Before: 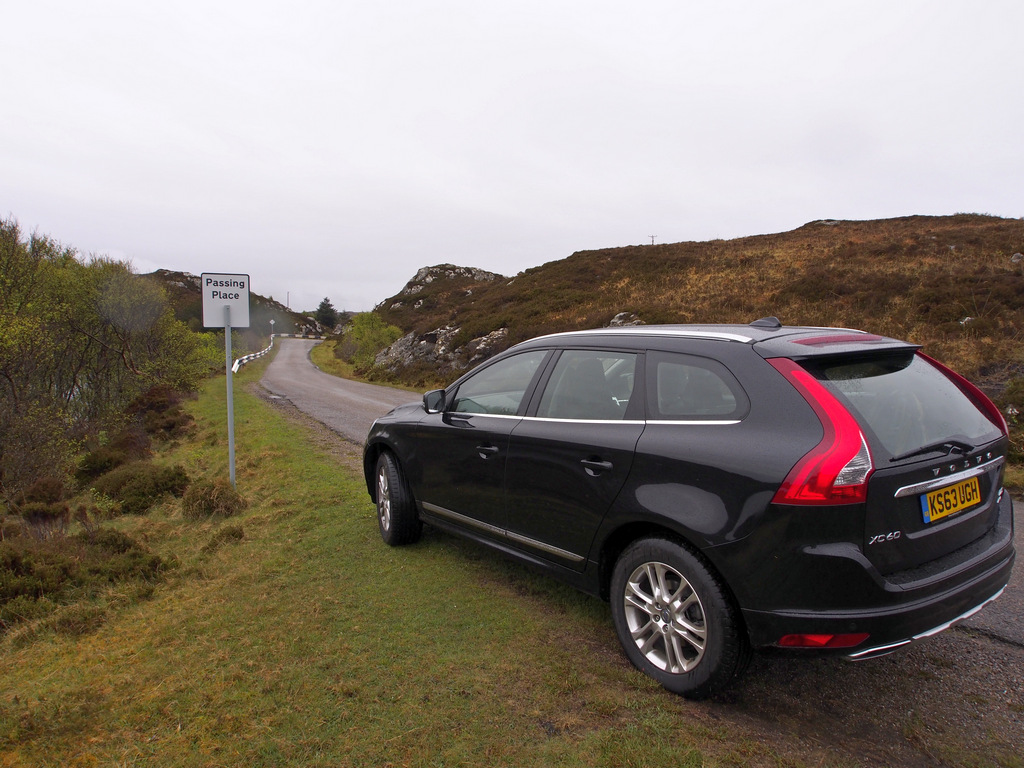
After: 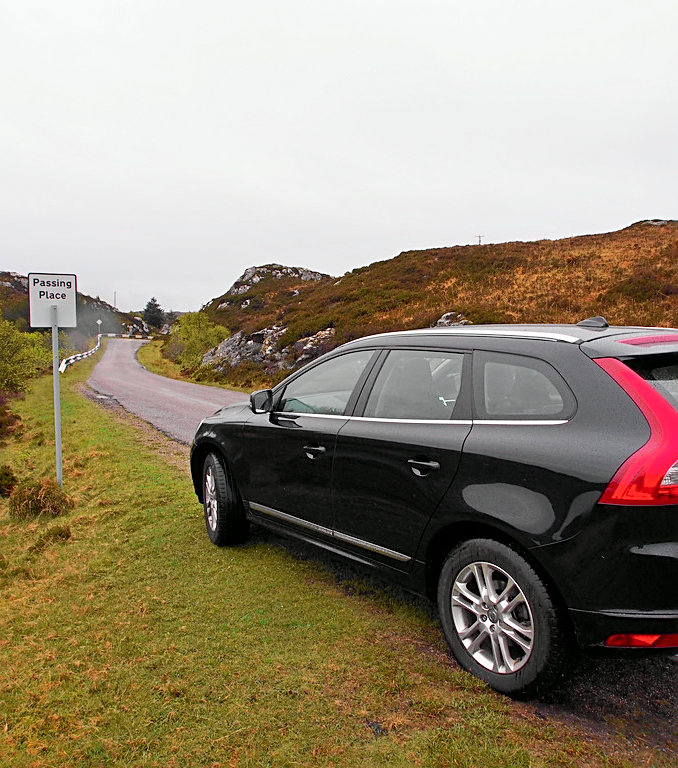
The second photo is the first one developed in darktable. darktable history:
crop: left 16.952%, right 16.758%
sharpen: on, module defaults
tone curve: curves: ch0 [(0, 0) (0.055, 0.057) (0.258, 0.307) (0.434, 0.543) (0.517, 0.657) (0.745, 0.874) (1, 1)]; ch1 [(0, 0) (0.346, 0.307) (0.418, 0.383) (0.46, 0.439) (0.482, 0.493) (0.502, 0.497) (0.517, 0.506) (0.55, 0.561) (0.588, 0.61) (0.646, 0.688) (1, 1)]; ch2 [(0, 0) (0.346, 0.34) (0.431, 0.45) (0.485, 0.499) (0.5, 0.503) (0.527, 0.508) (0.545, 0.562) (0.679, 0.706) (1, 1)], color space Lab, independent channels, preserve colors none
shadows and highlights: shadows 30.08
